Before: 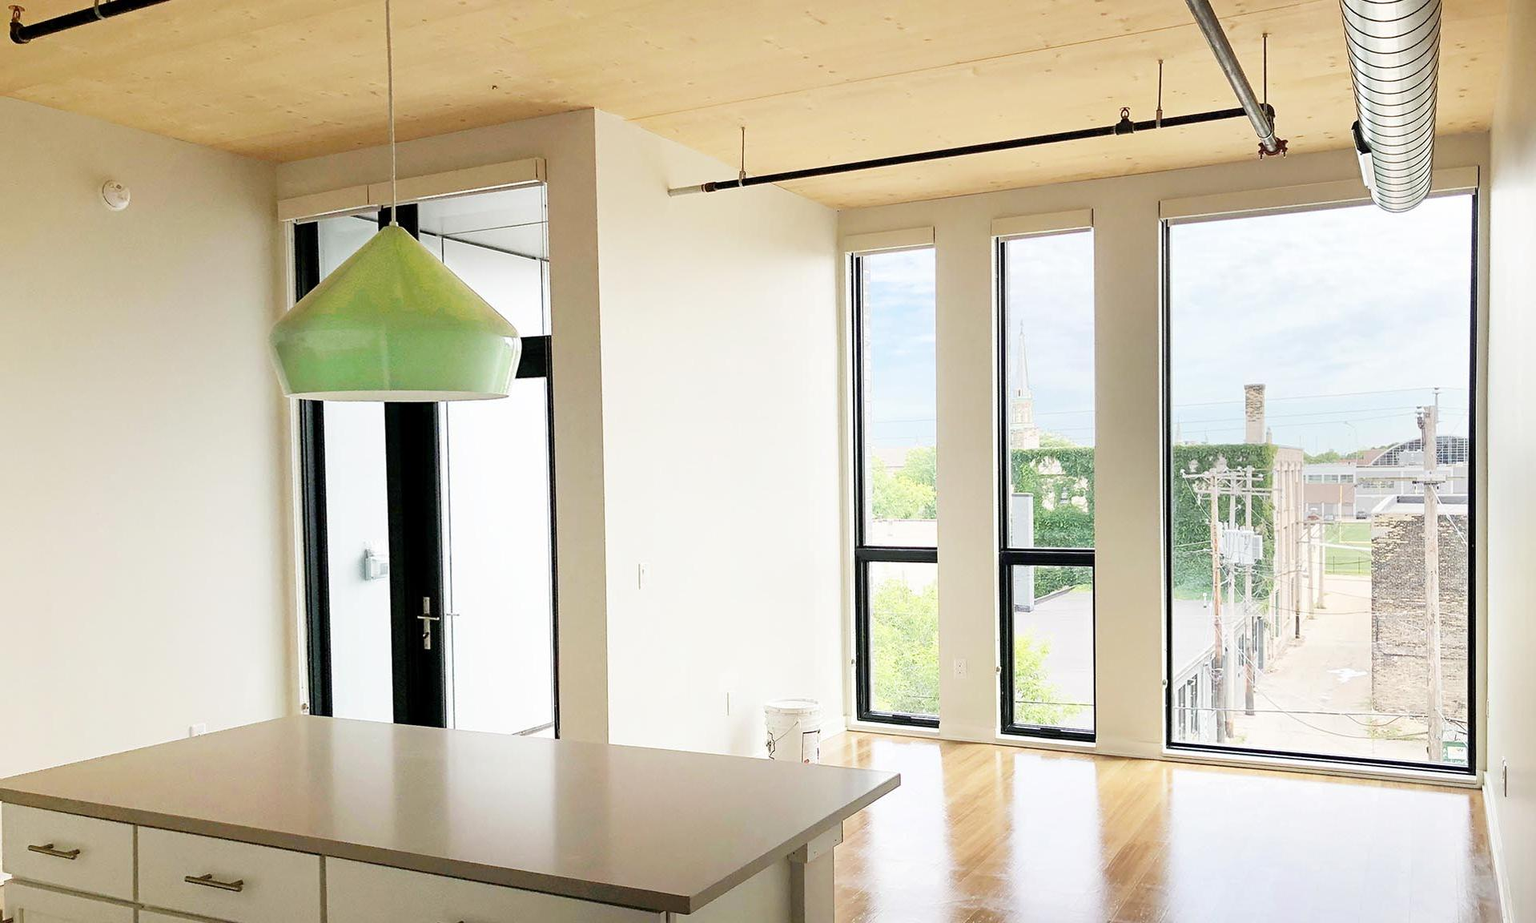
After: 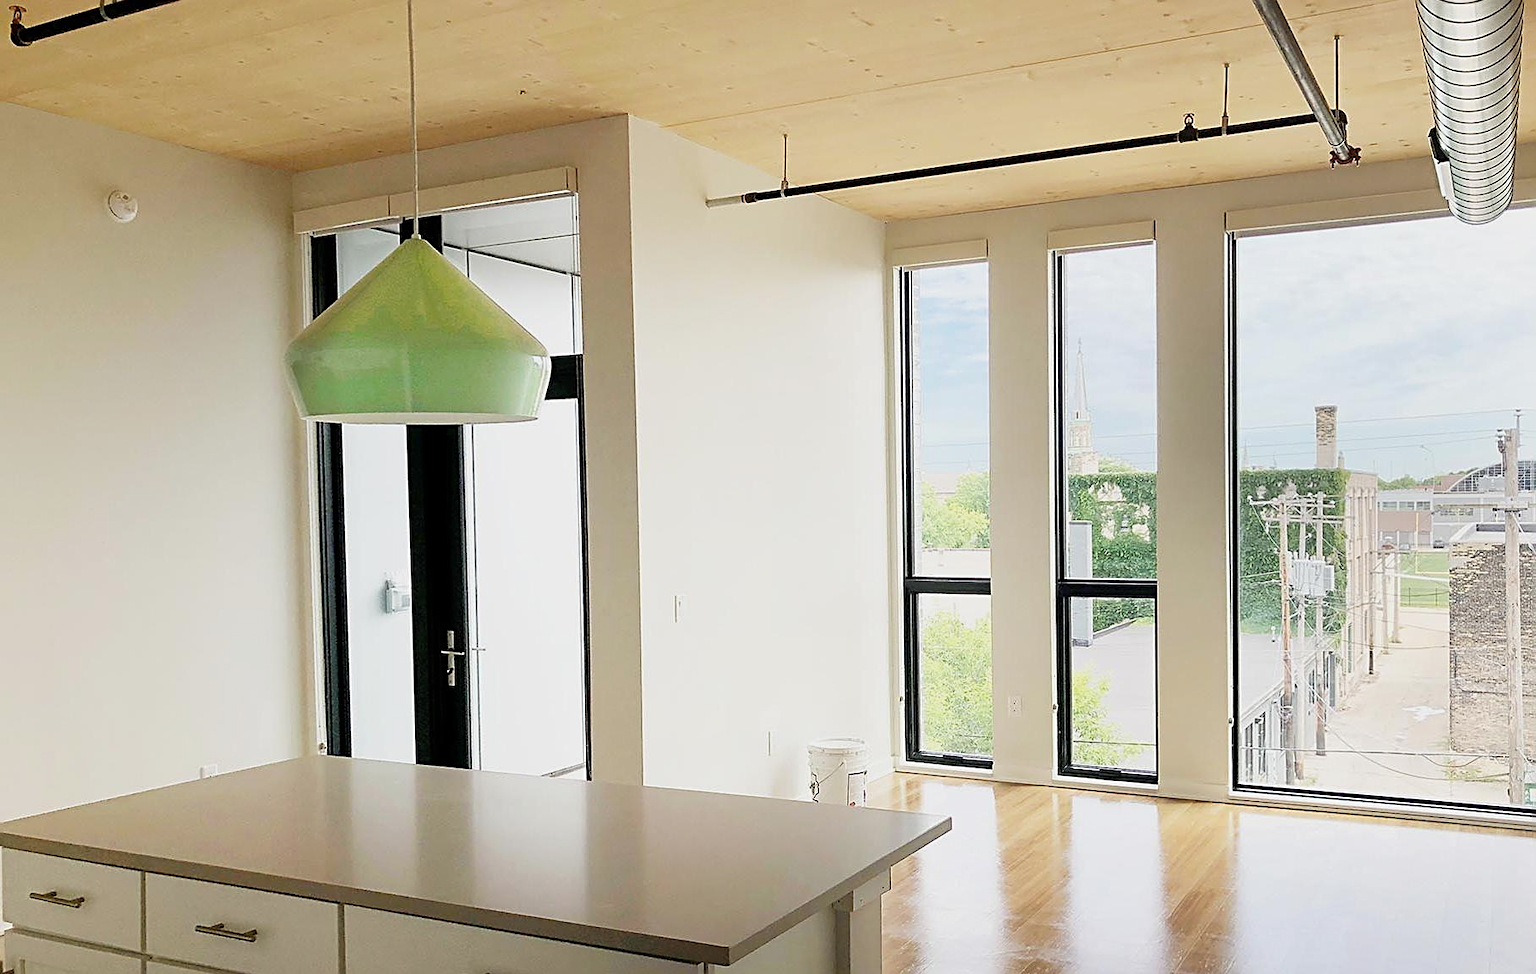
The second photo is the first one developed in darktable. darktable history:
exposure: exposure -0.238 EV, compensate exposure bias true, compensate highlight preservation false
sharpen: amount 0.538
crop and rotate: right 5.358%
